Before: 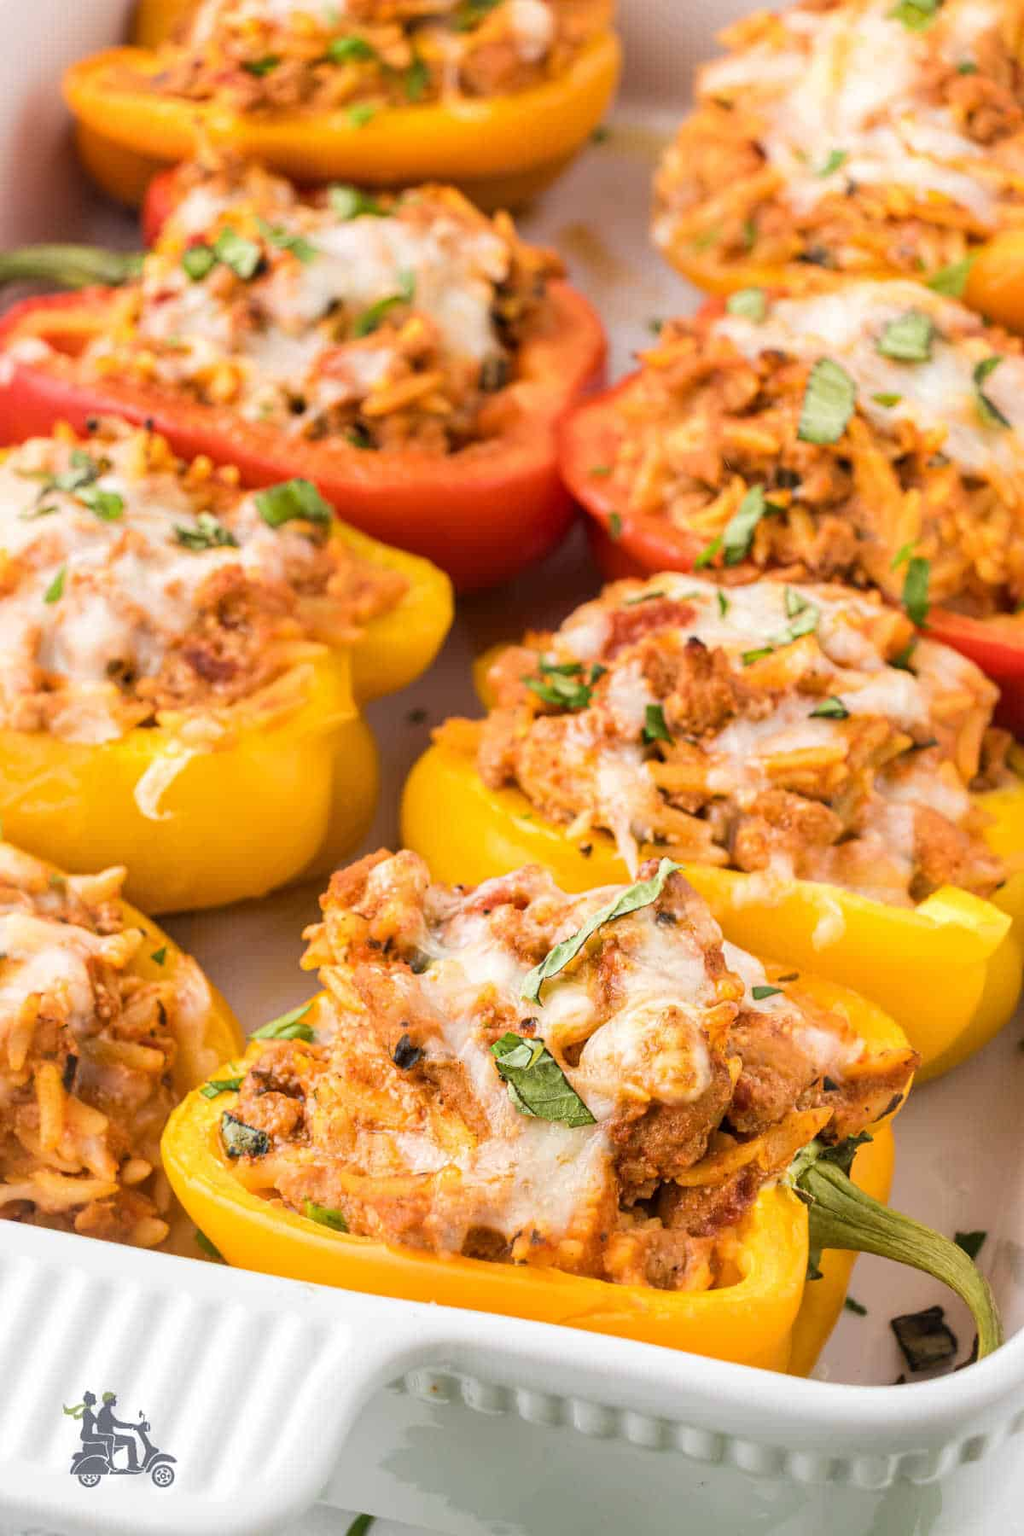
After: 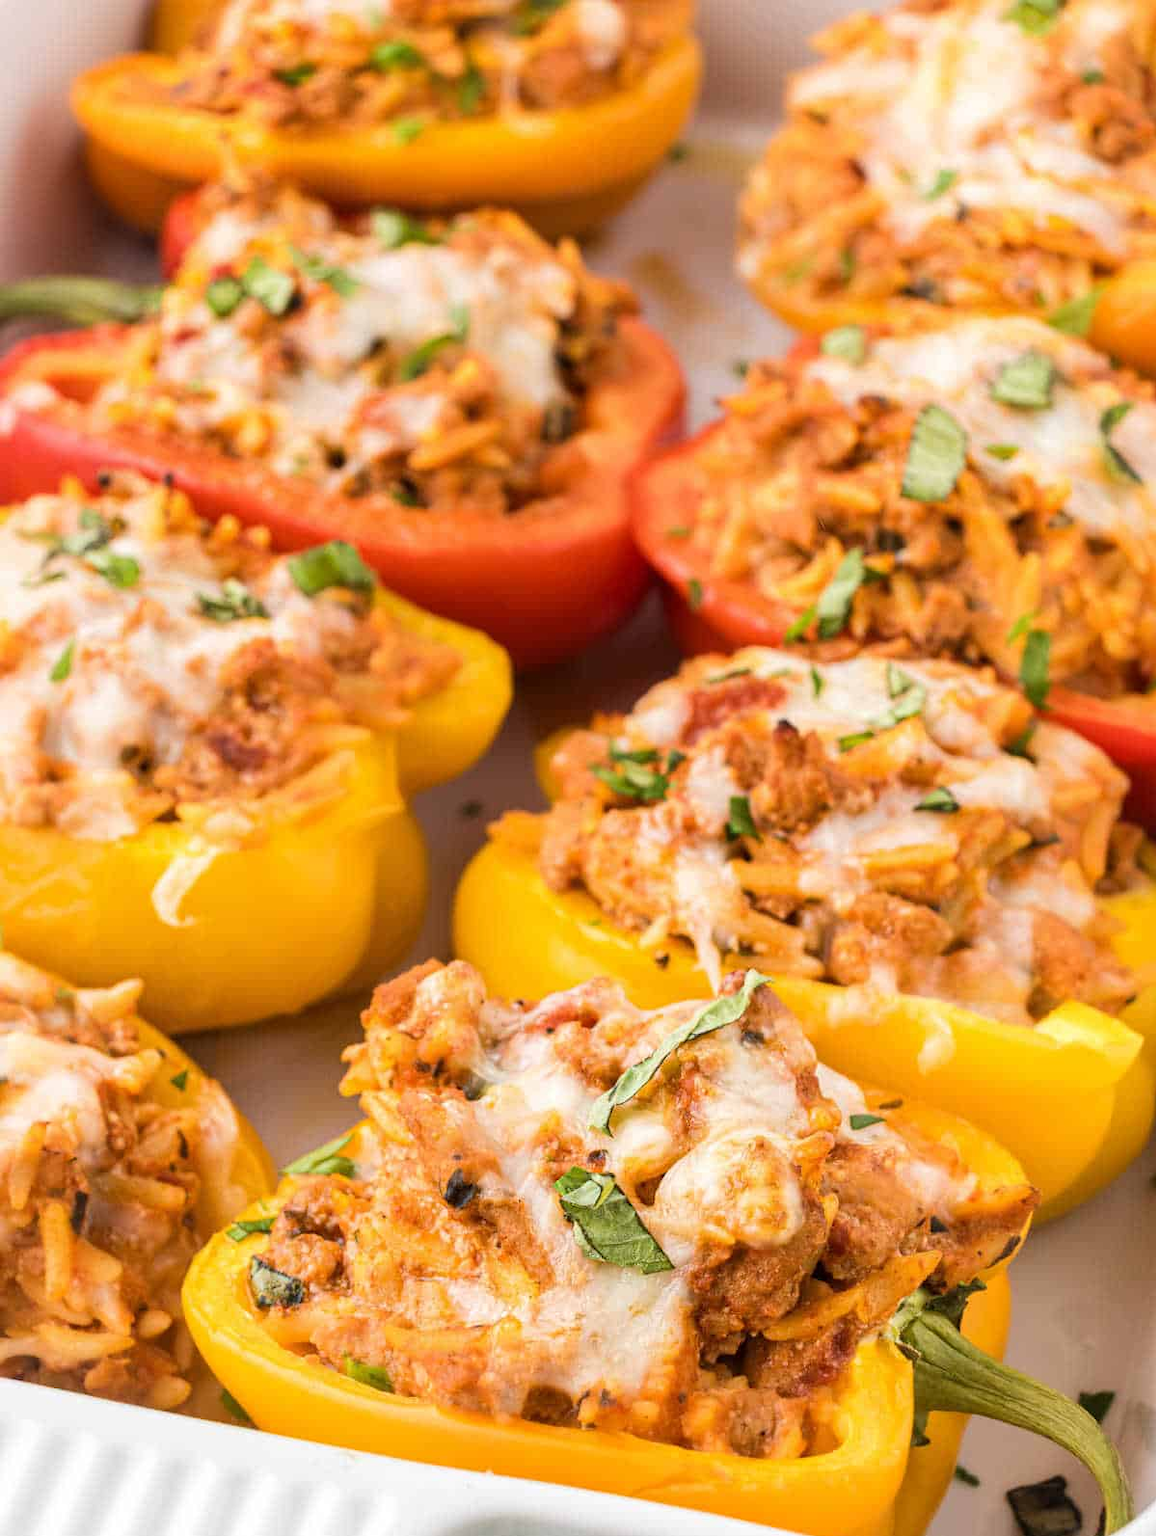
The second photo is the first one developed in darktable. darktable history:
crop and rotate: top 0%, bottom 11.46%
